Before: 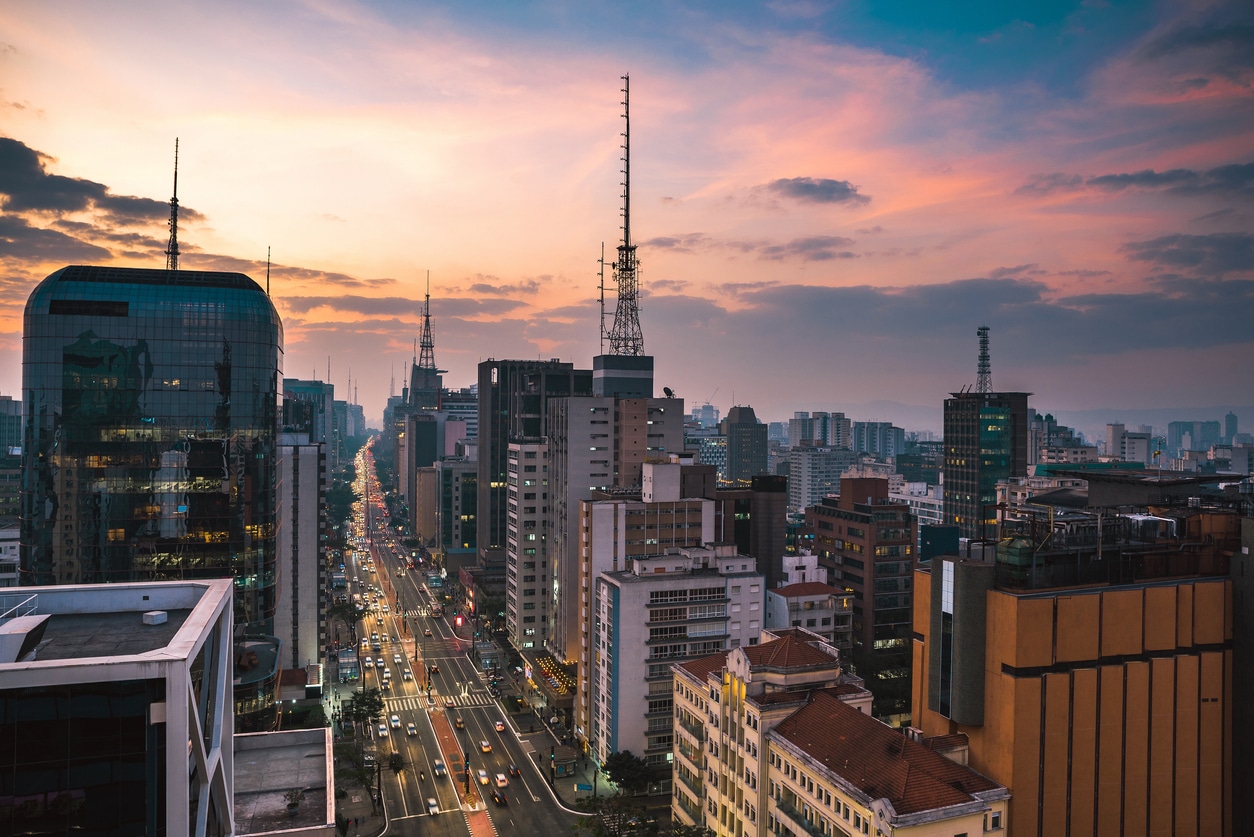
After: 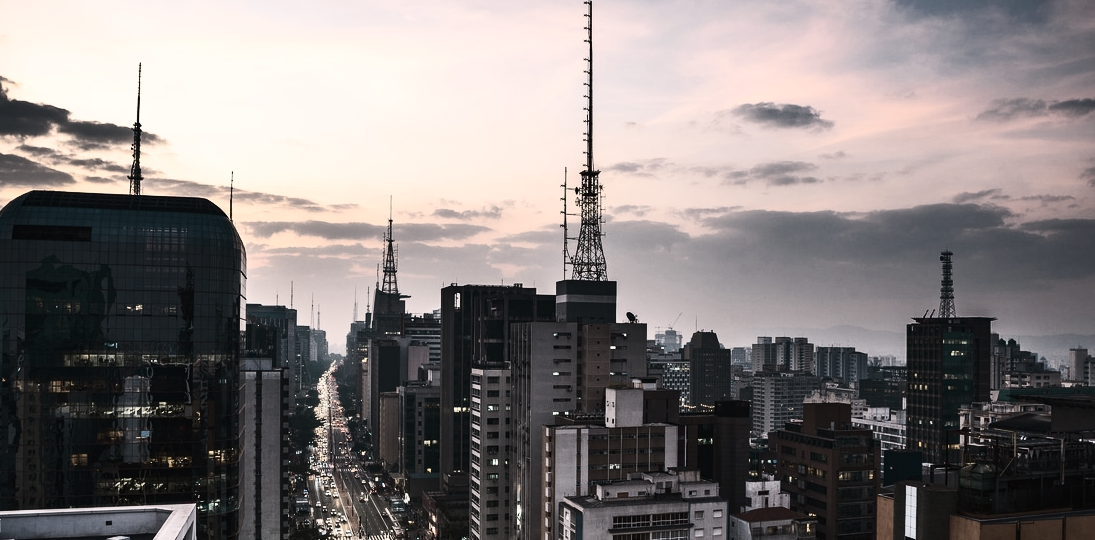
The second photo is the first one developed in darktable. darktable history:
crop: left 3.015%, top 8.969%, right 9.647%, bottom 26.457%
contrast brightness saturation: contrast 0.4, brightness 0.05, saturation 0.25
color correction: saturation 0.3
